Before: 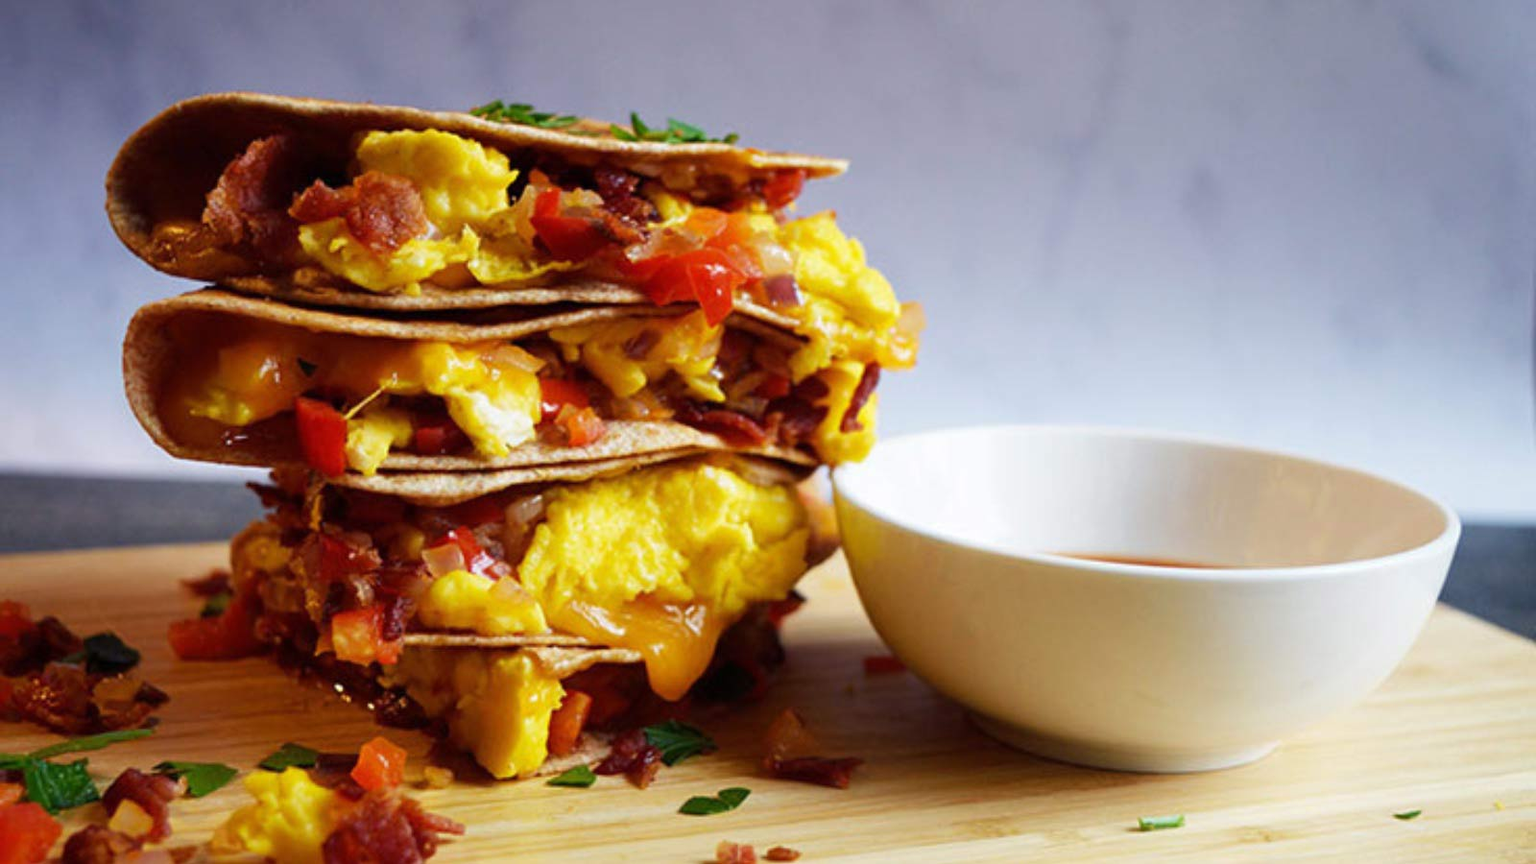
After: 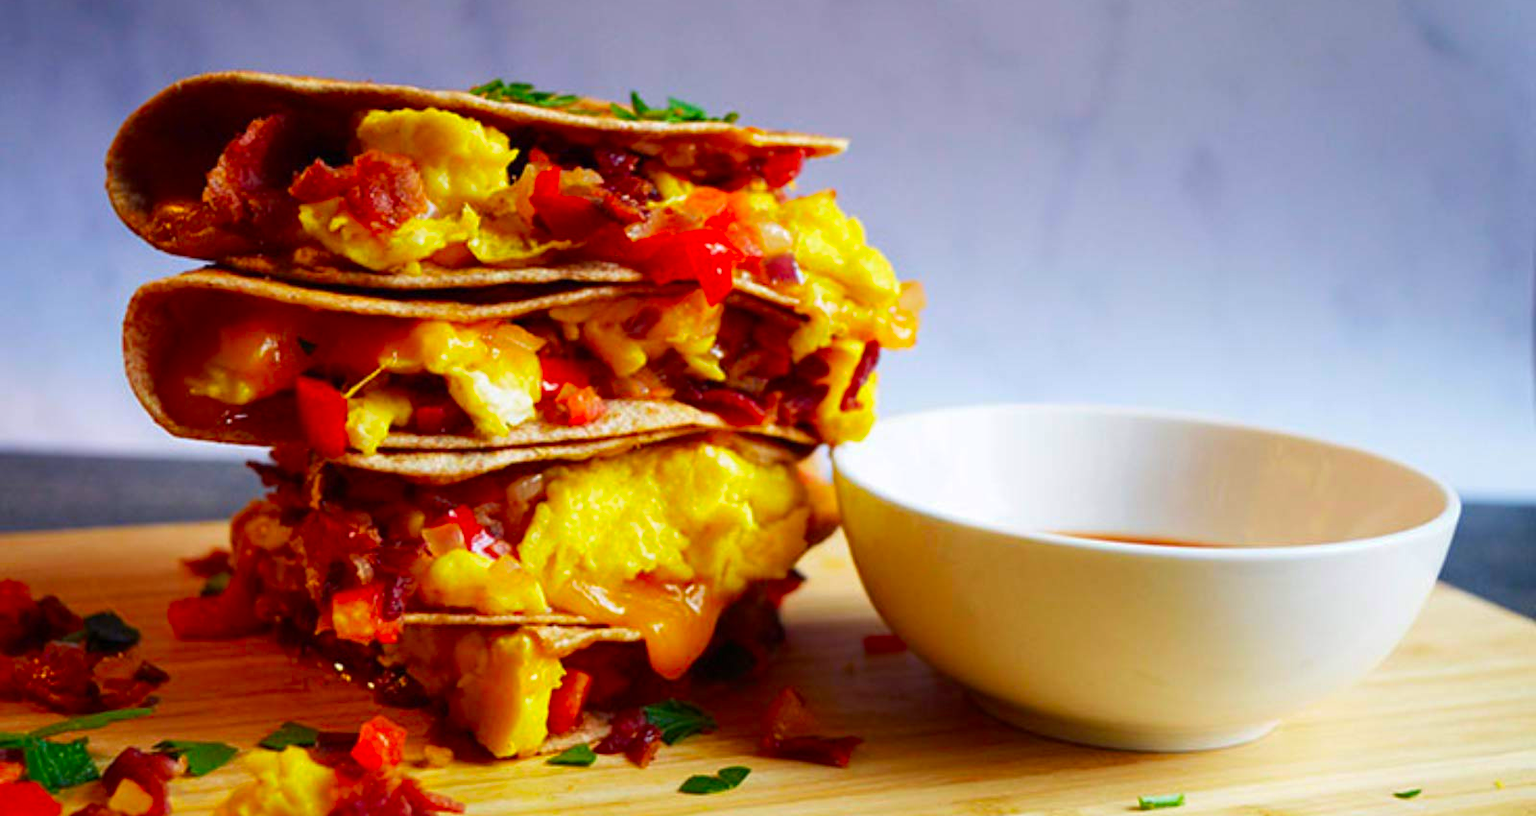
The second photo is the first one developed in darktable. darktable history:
contrast brightness saturation: saturation 0.5
crop and rotate: top 2.479%, bottom 3.018%
